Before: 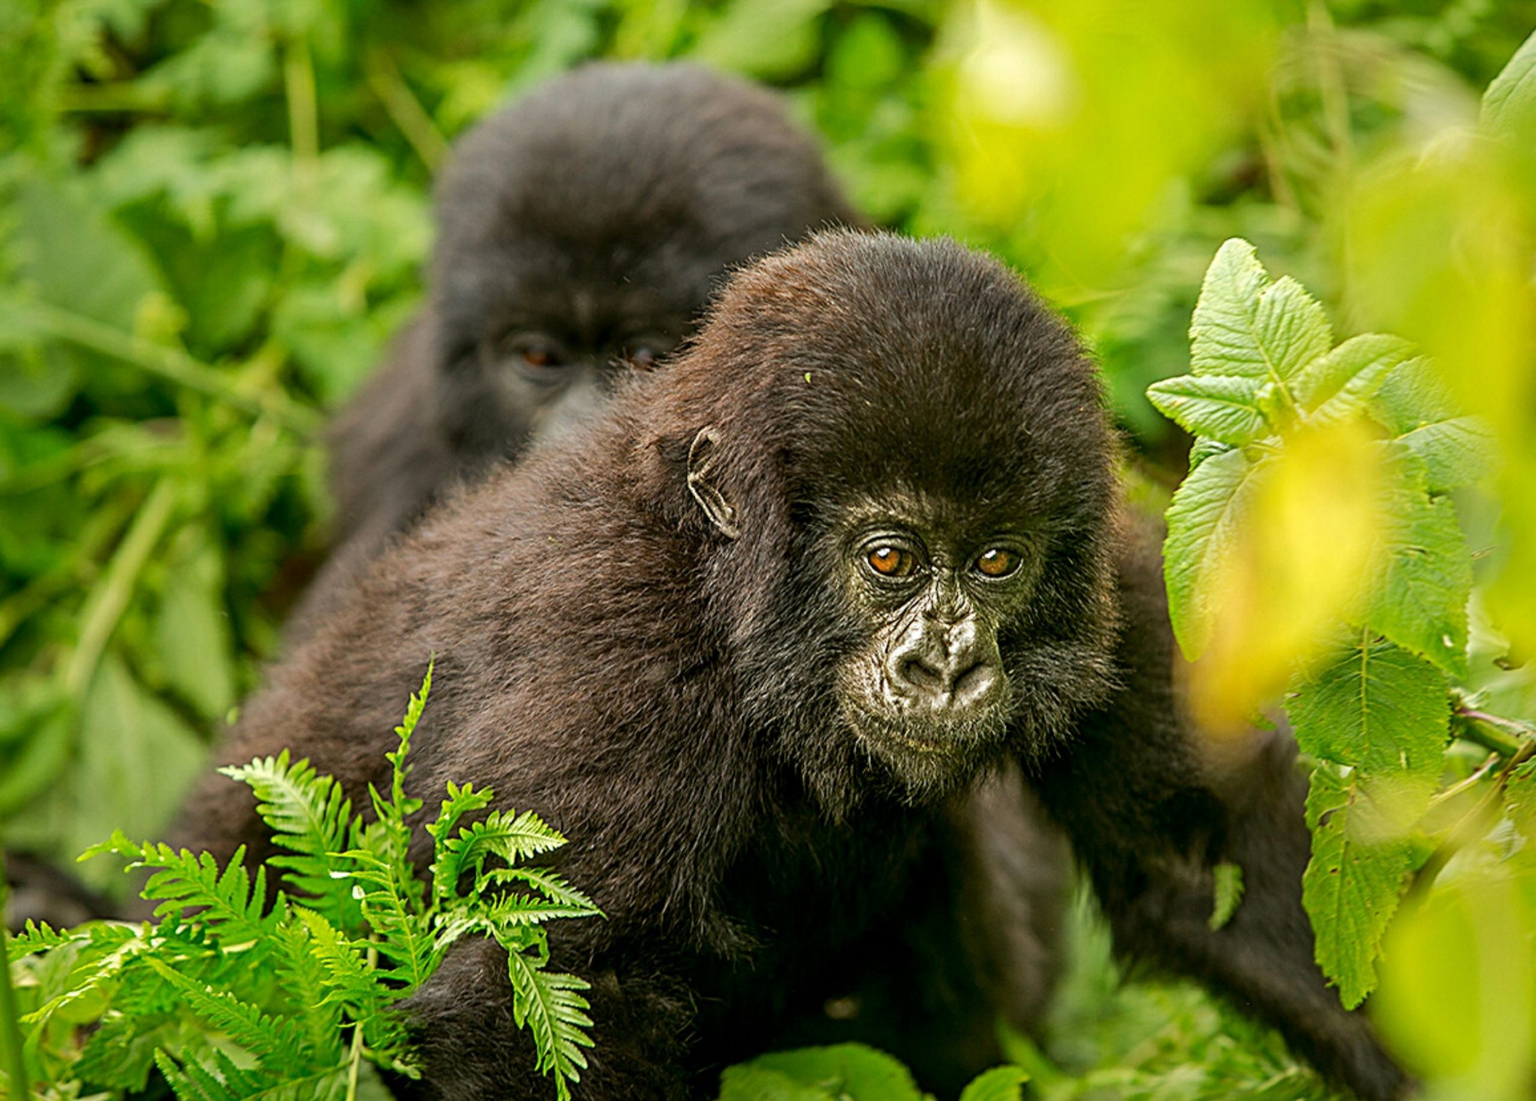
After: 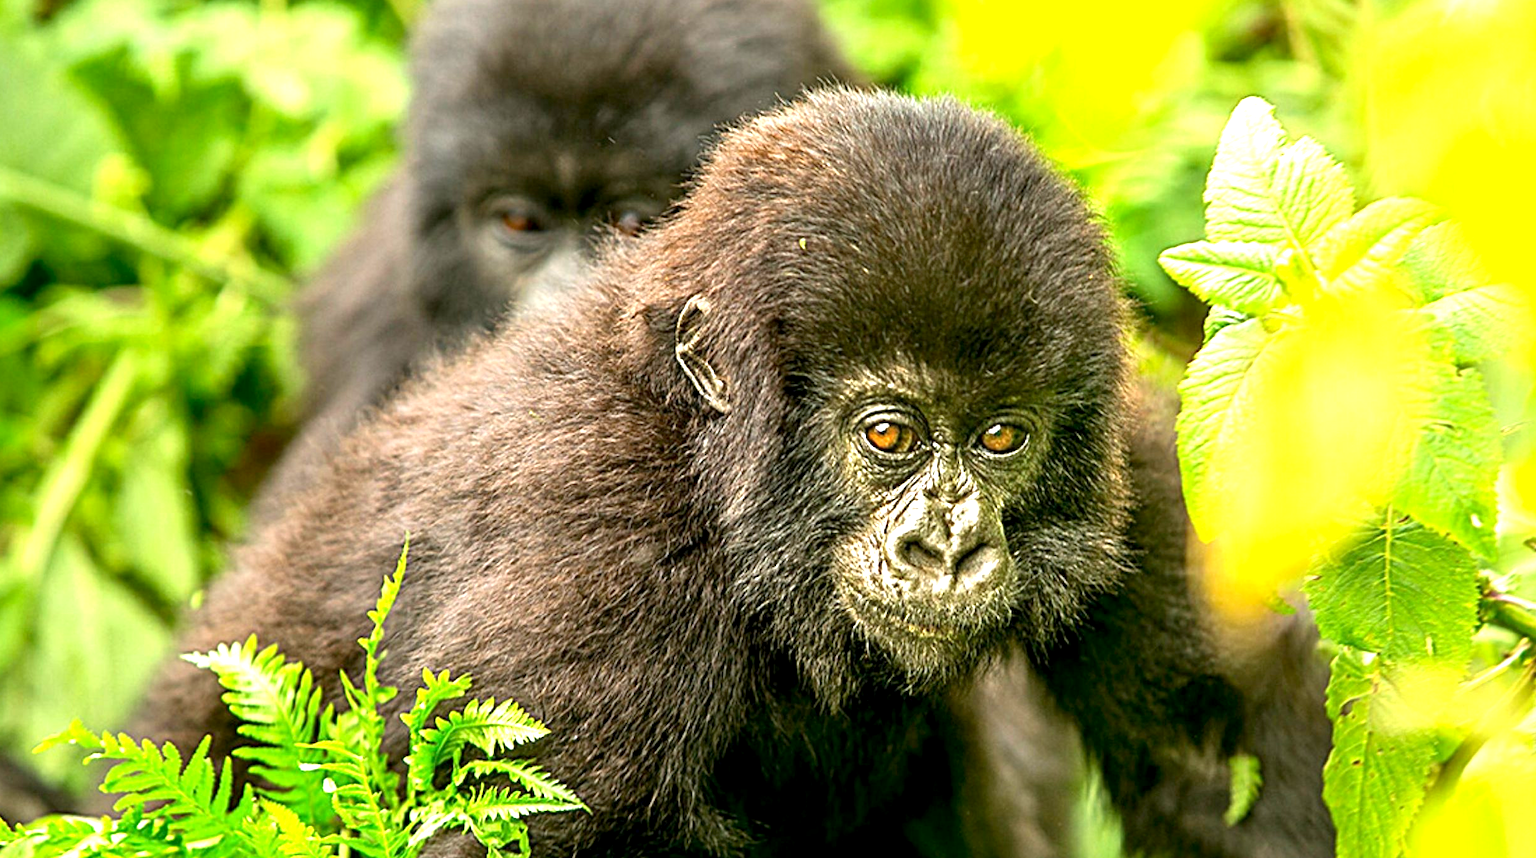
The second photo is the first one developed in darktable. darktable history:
crop and rotate: left 2.991%, top 13.302%, right 1.981%, bottom 12.636%
exposure: black level correction 0.001, exposure 1.3 EV, compensate highlight preservation false
